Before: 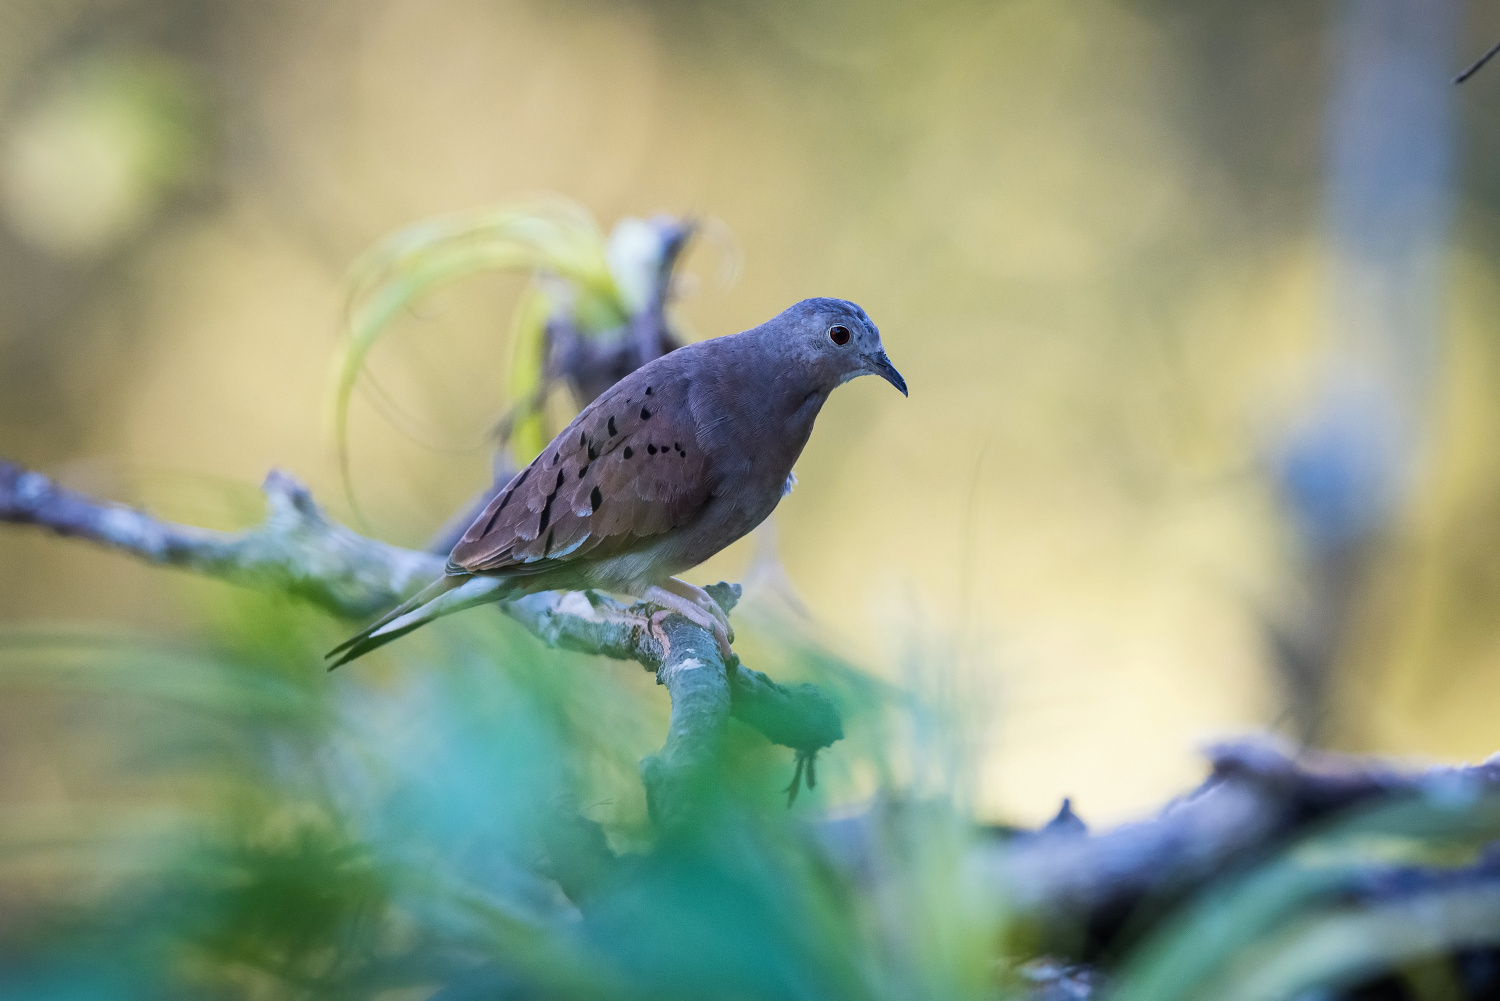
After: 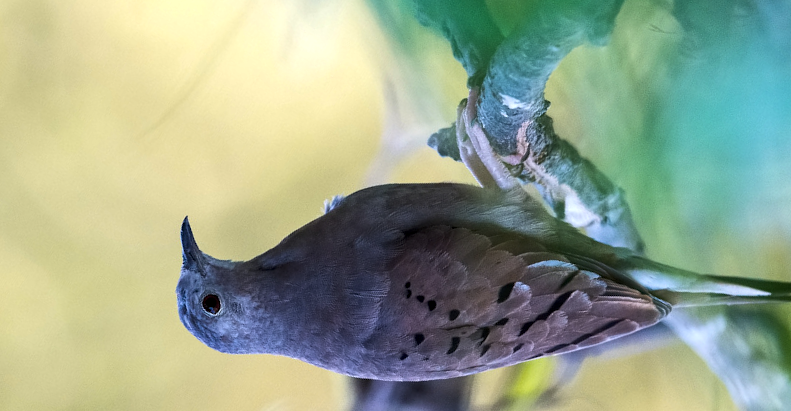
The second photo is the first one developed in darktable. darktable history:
crop and rotate: angle 148.36°, left 9.132%, top 15.635%, right 4.509%, bottom 17.1%
local contrast: highlights 107%, shadows 97%, detail 131%, midtone range 0.2
contrast brightness saturation: saturation -0.056
color balance rgb: perceptual saturation grading › global saturation -0.101%, perceptual brilliance grading › global brilliance -17.498%, perceptual brilliance grading › highlights 29.29%, global vibrance 20%
exposure: exposure -0.019 EV, compensate exposure bias true, compensate highlight preservation false
tone equalizer: -7 EV 0.194 EV, -6 EV 0.081 EV, -5 EV 0.097 EV, -4 EV 0.075 EV, -2 EV -0.025 EV, -1 EV -0.051 EV, +0 EV -0.091 EV
